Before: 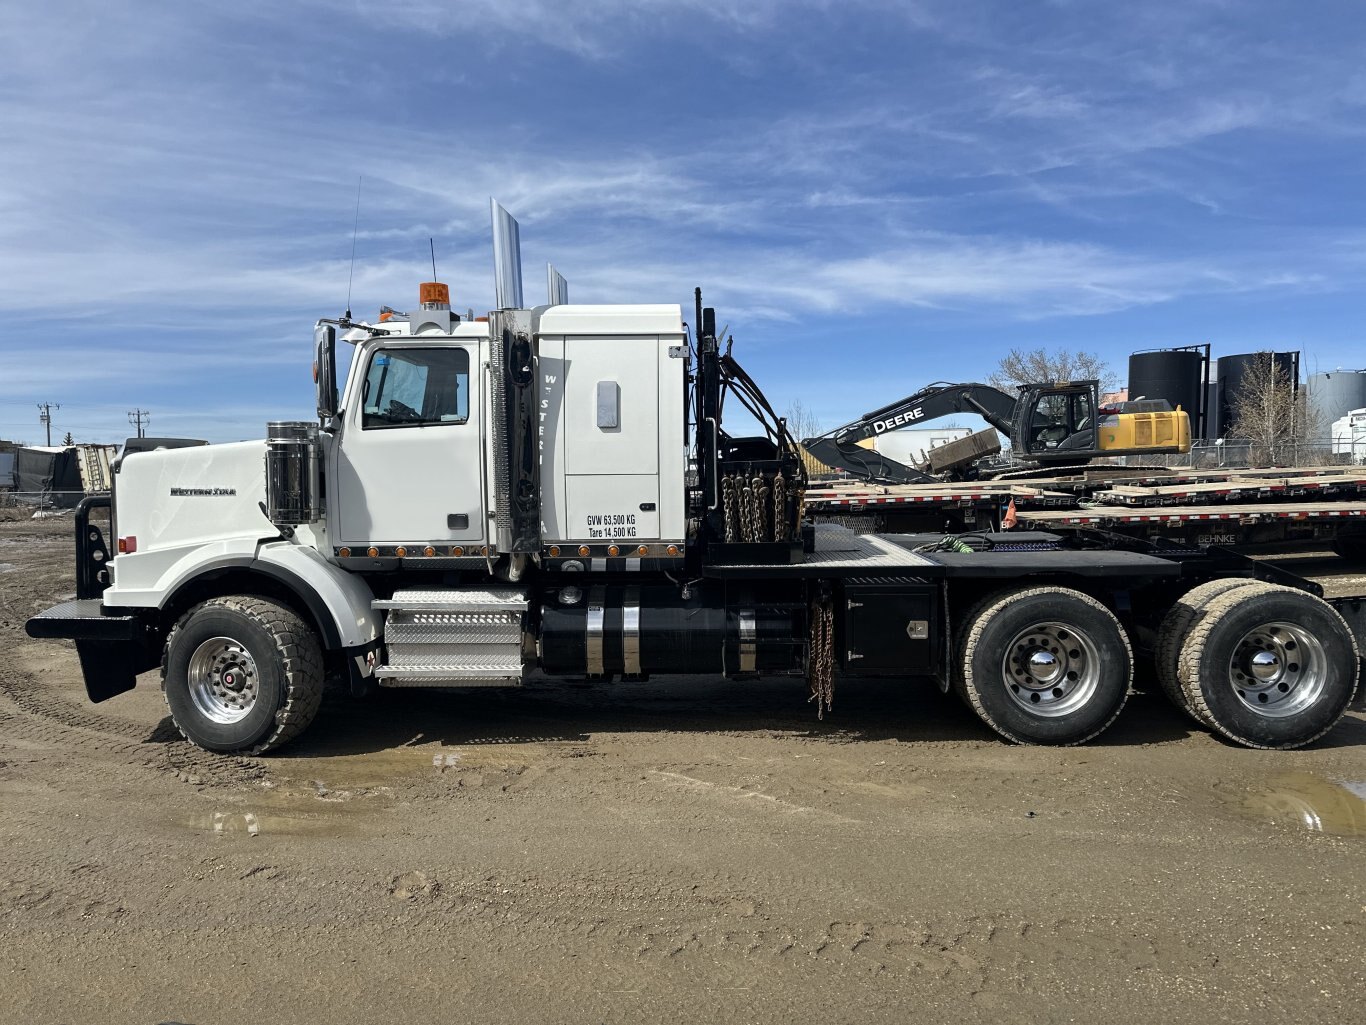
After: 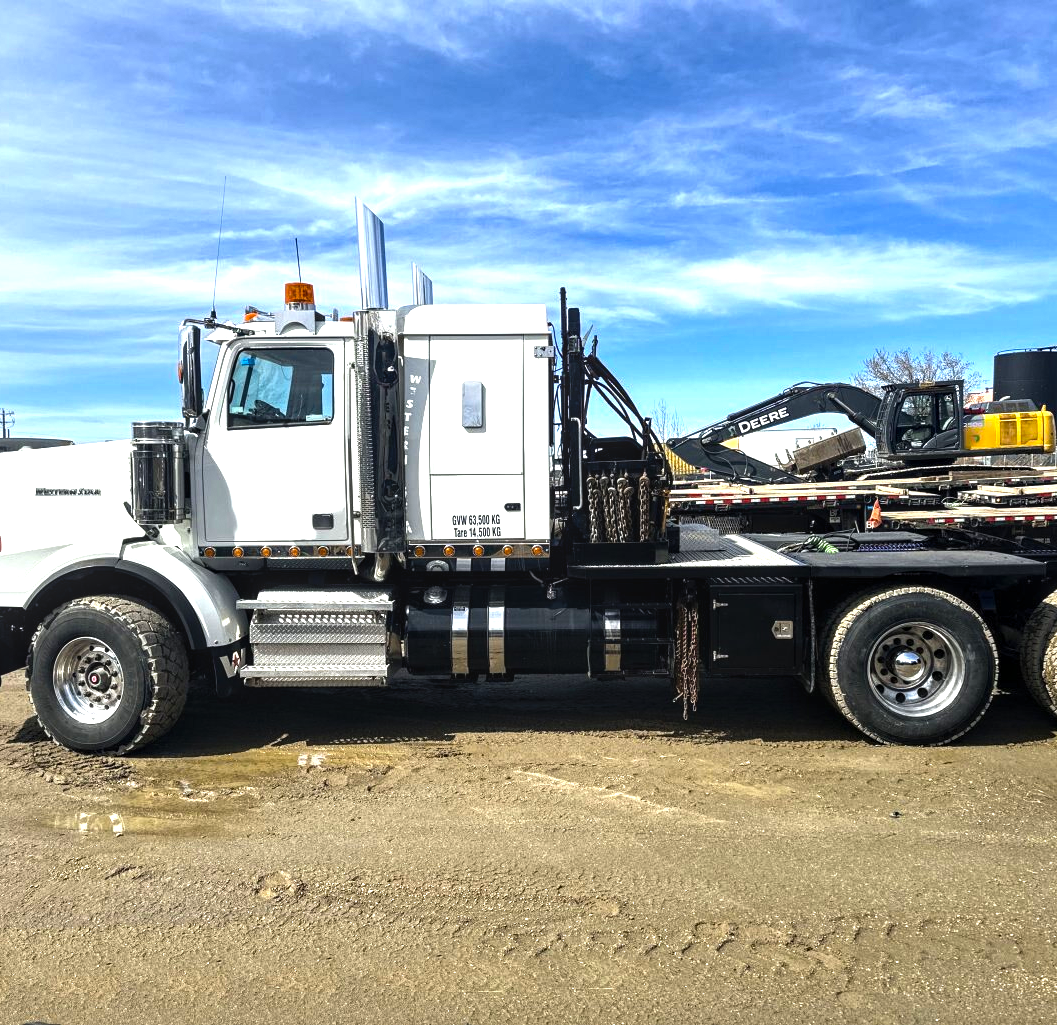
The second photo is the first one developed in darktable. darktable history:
crop: left 9.899%, right 12.721%
local contrast: on, module defaults
color balance rgb: perceptual saturation grading › global saturation 42.999%, perceptual brilliance grading › global brilliance 14.374%, perceptual brilliance grading › shadows -35.375%
exposure: exposure 0.61 EV, compensate highlight preservation false
